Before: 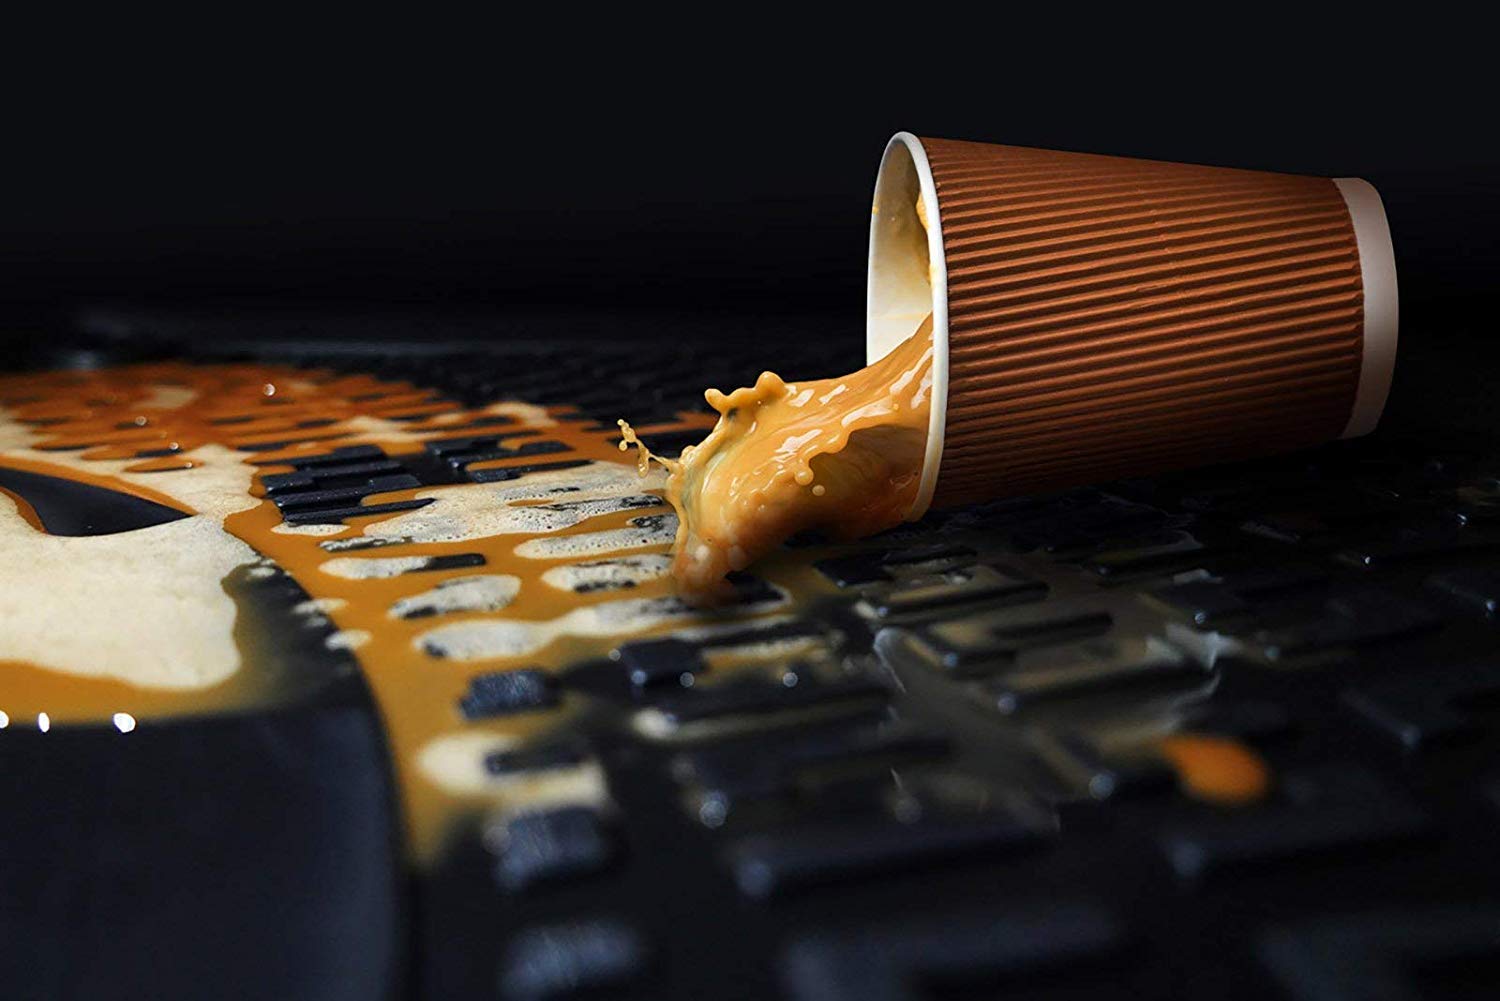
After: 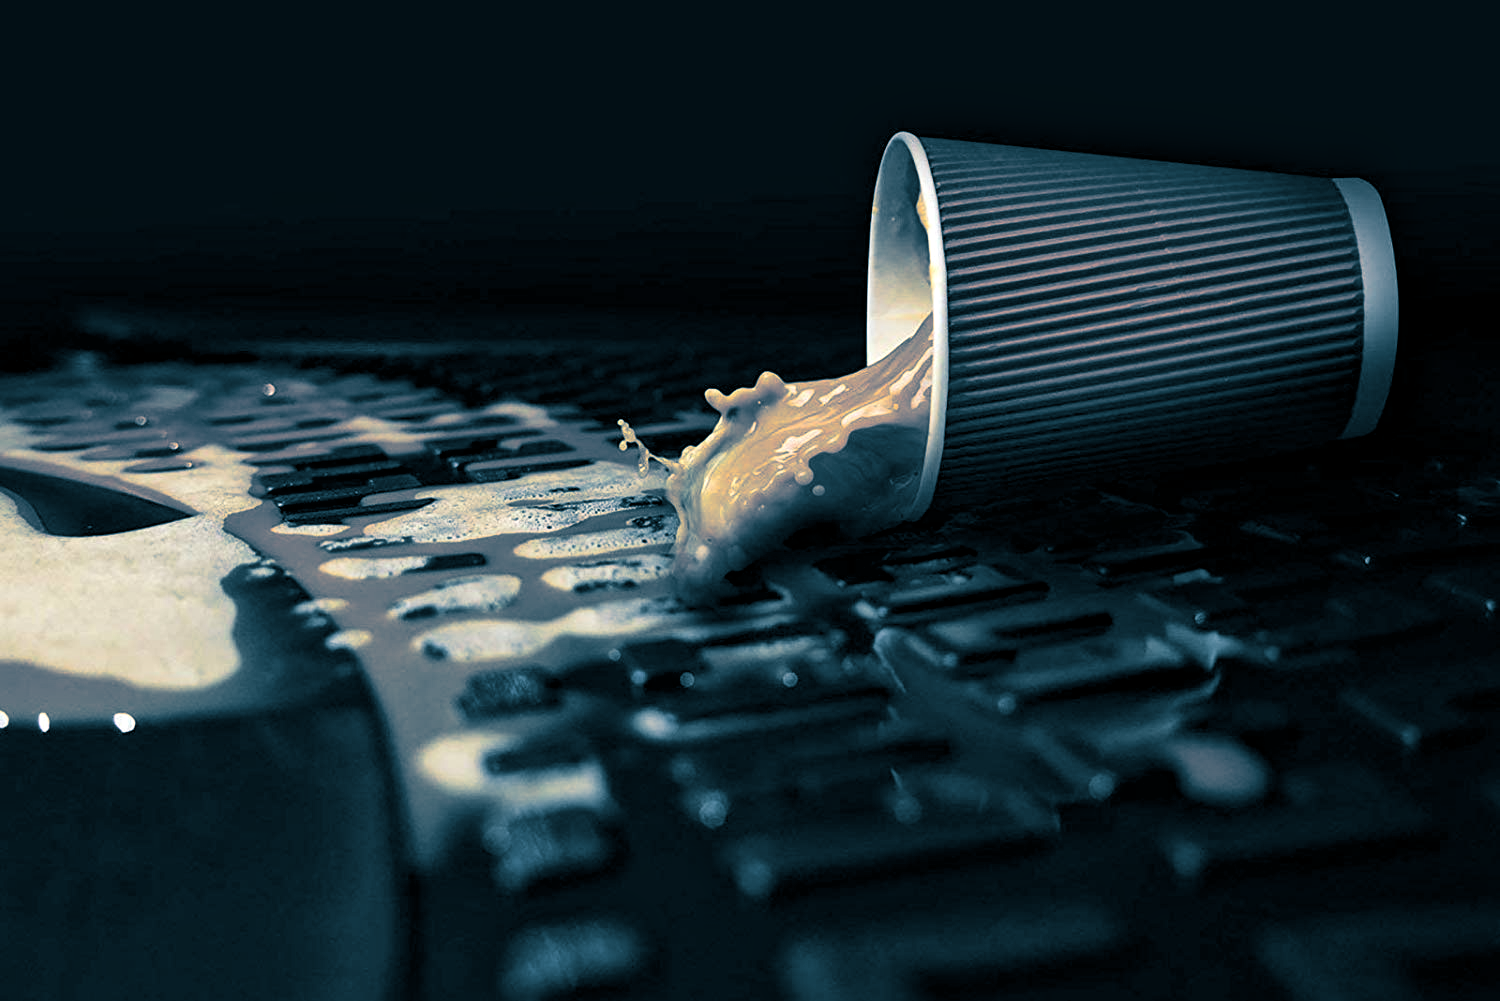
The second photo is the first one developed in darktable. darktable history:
contrast brightness saturation: saturation -0.05
local contrast: mode bilateral grid, contrast 20, coarseness 20, detail 150%, midtone range 0.2
split-toning: shadows › hue 212.4°, balance -70
